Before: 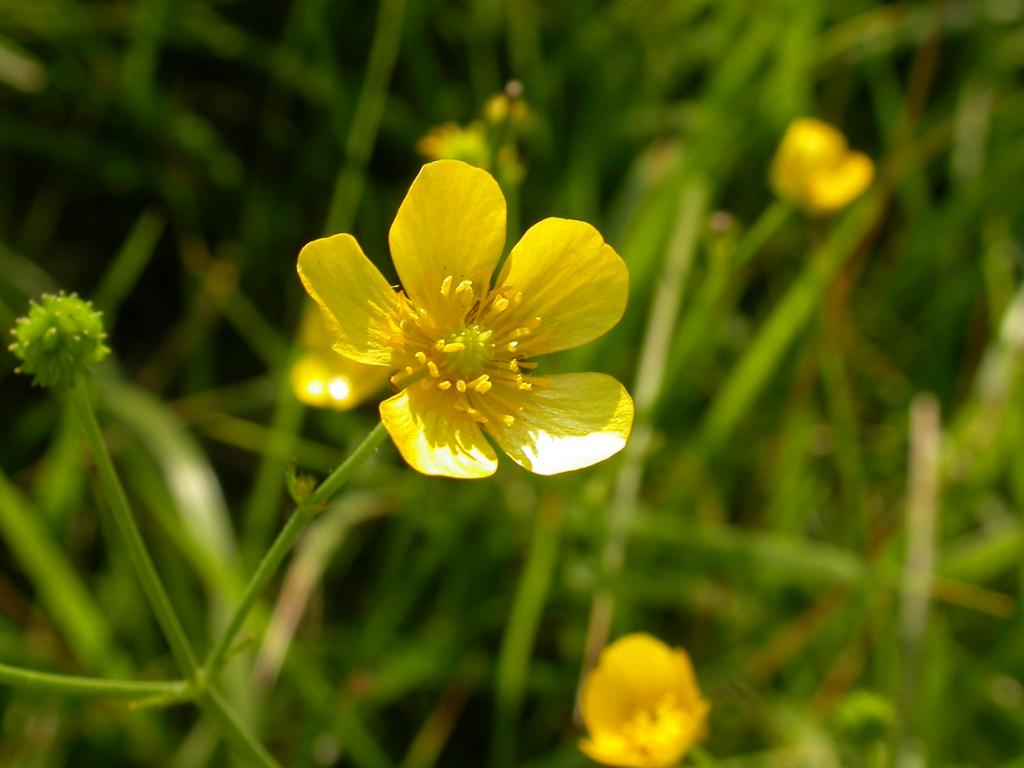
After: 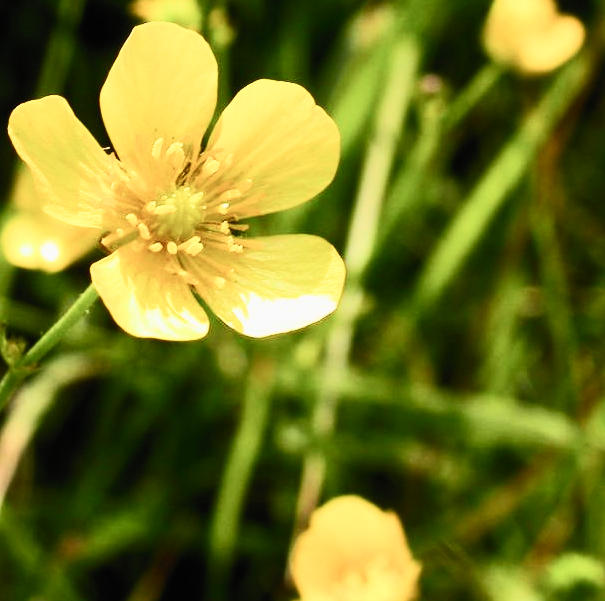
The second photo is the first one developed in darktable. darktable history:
crop and rotate: left 28.226%, top 18.036%, right 12.665%, bottom 3.667%
filmic rgb: black relative exposure -7.28 EV, white relative exposure 5.05 EV, hardness 3.21, add noise in highlights 0.001, color science v3 (2019), use custom middle-gray values true, contrast in highlights soft
contrast brightness saturation: contrast 0.627, brightness 0.357, saturation 0.149
